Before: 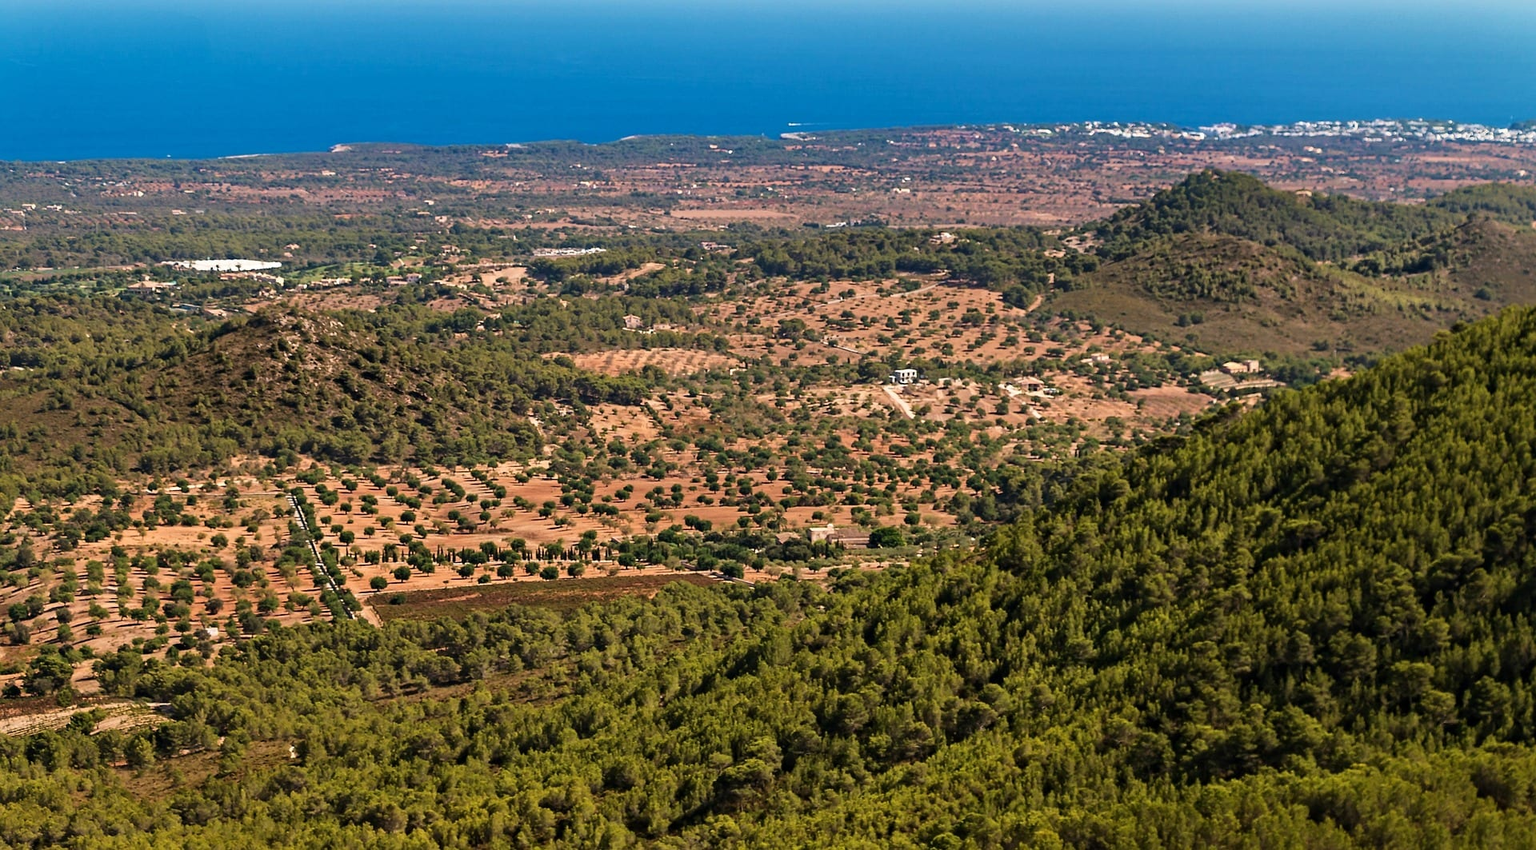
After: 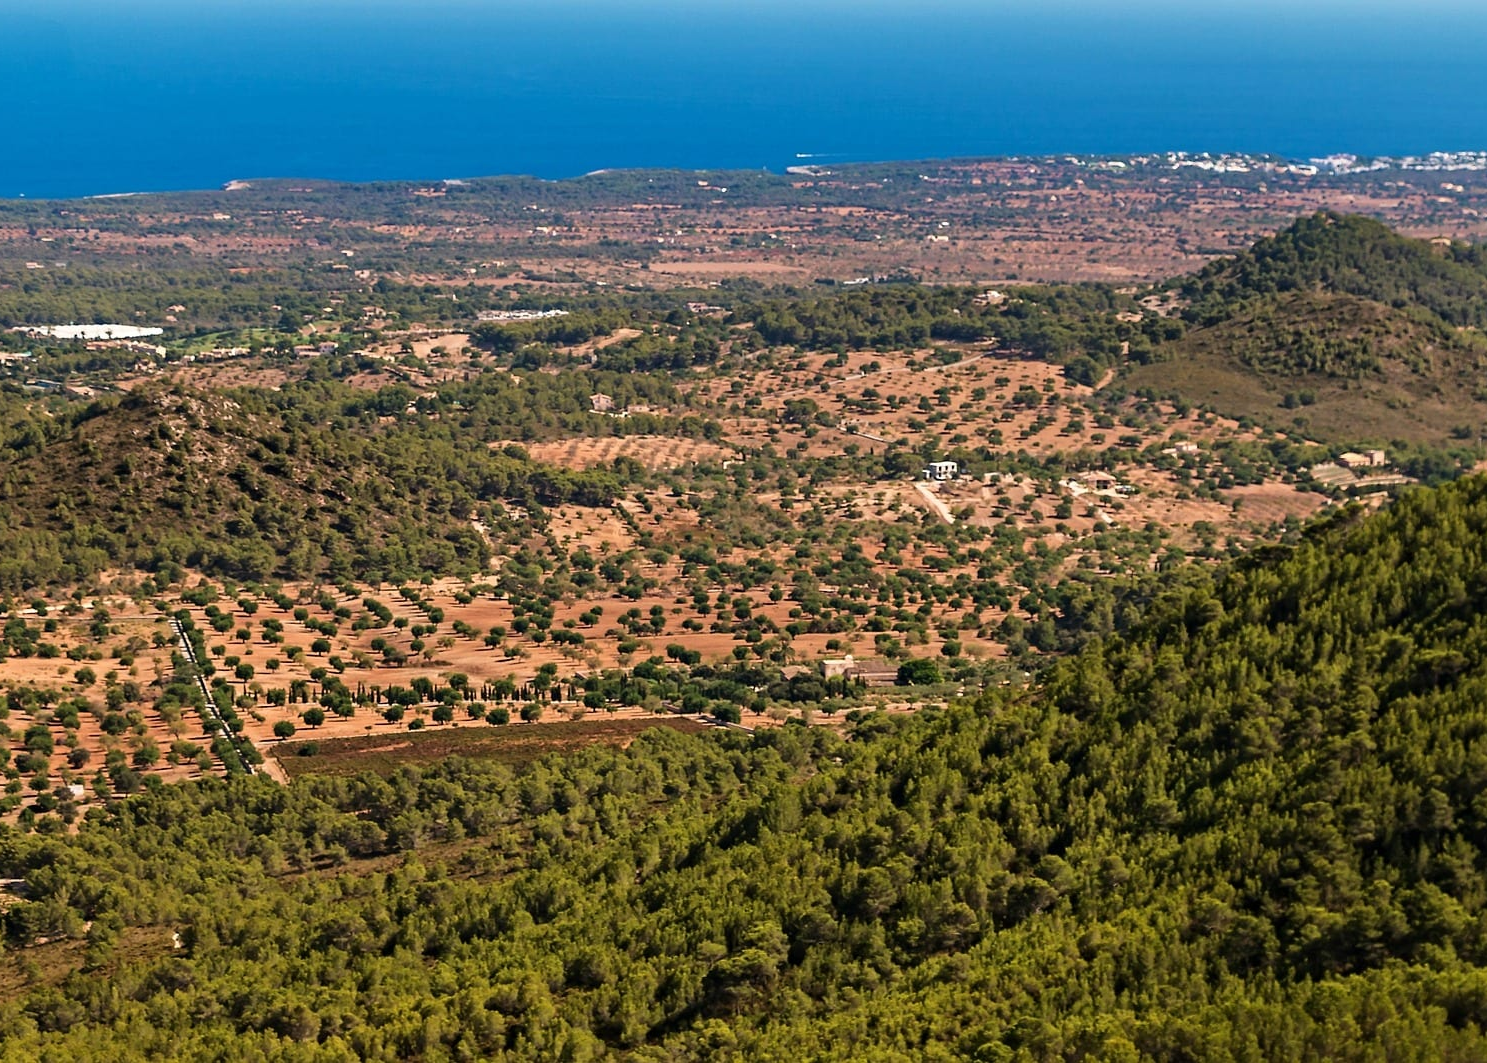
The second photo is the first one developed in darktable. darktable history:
crop: left 9.88%, right 12.664%
white balance: emerald 1
